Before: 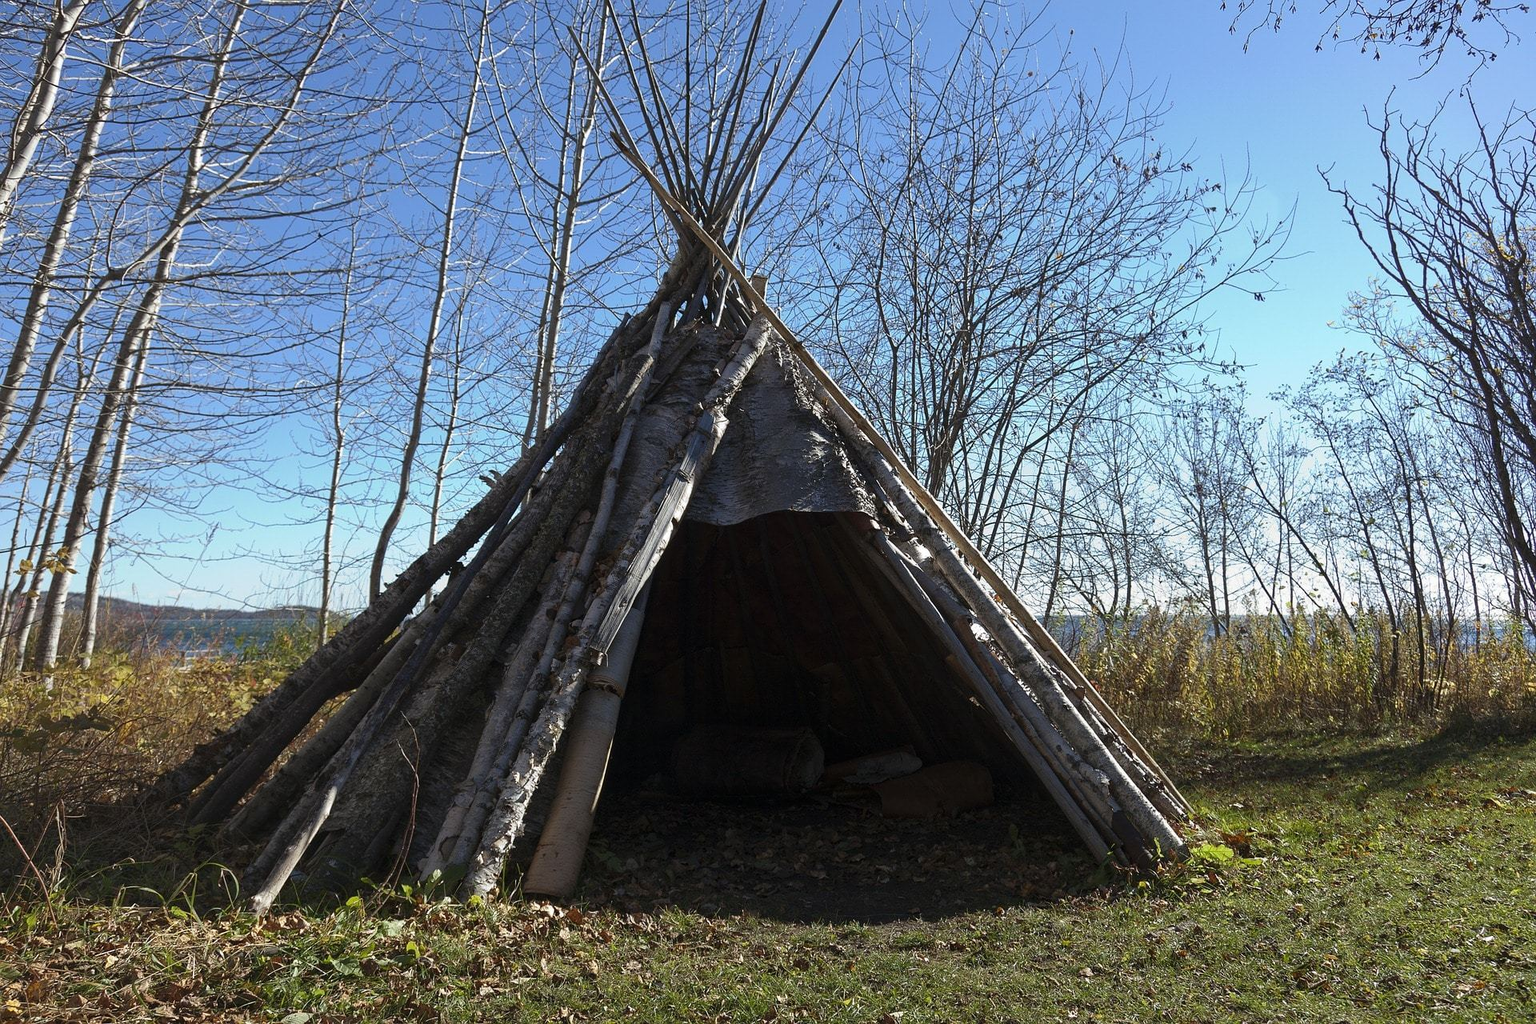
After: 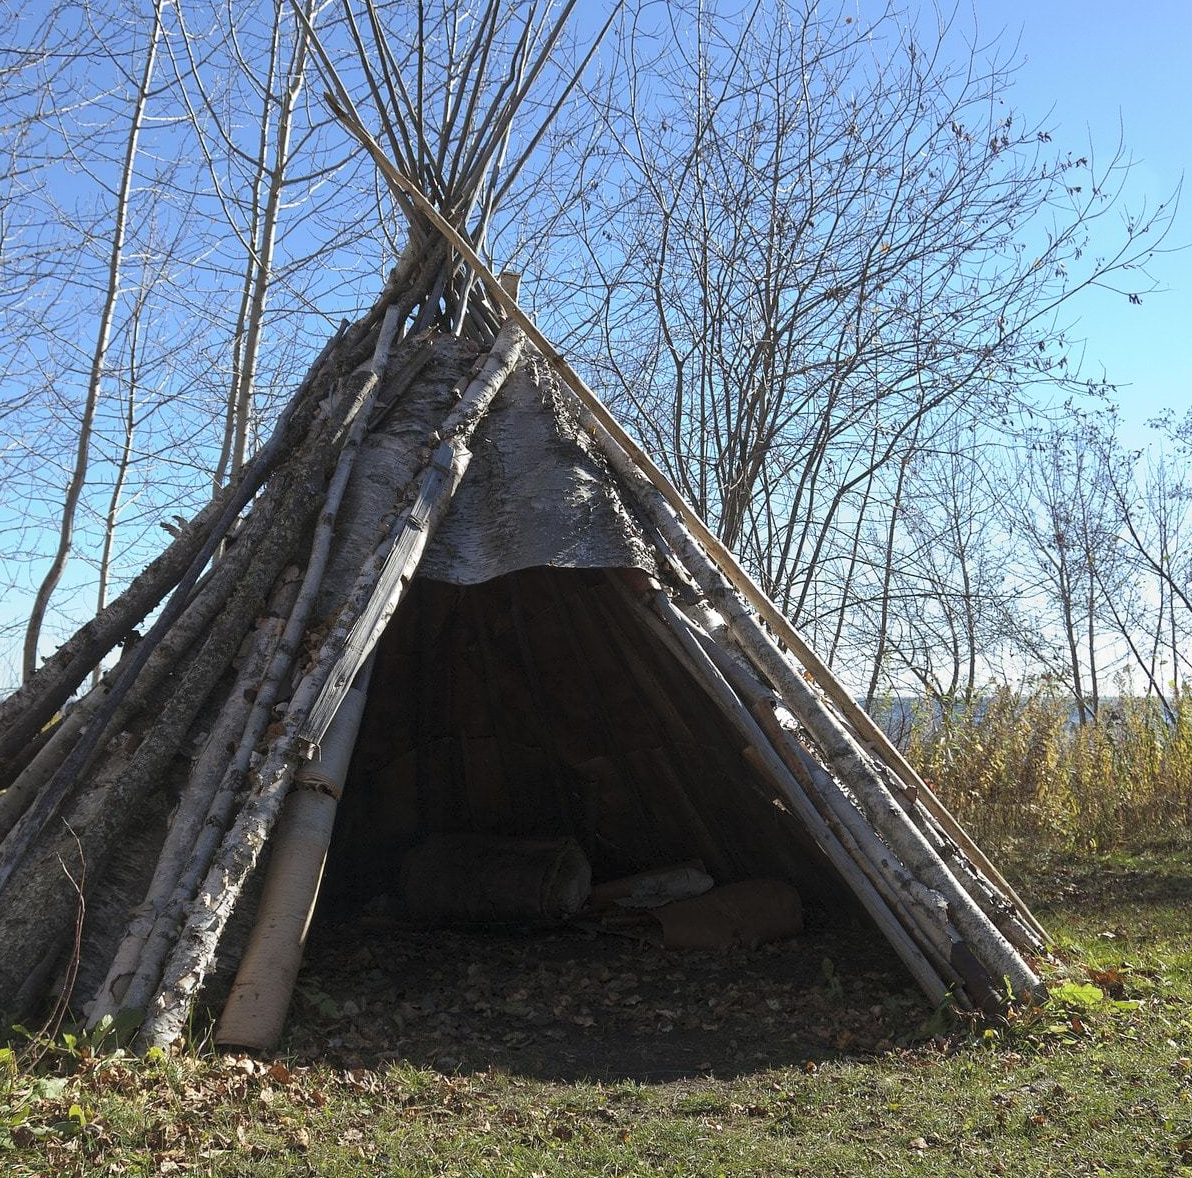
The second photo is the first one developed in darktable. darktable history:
crop and rotate: left 22.899%, top 5.626%, right 14.972%, bottom 2.319%
contrast brightness saturation: brightness 0.133
